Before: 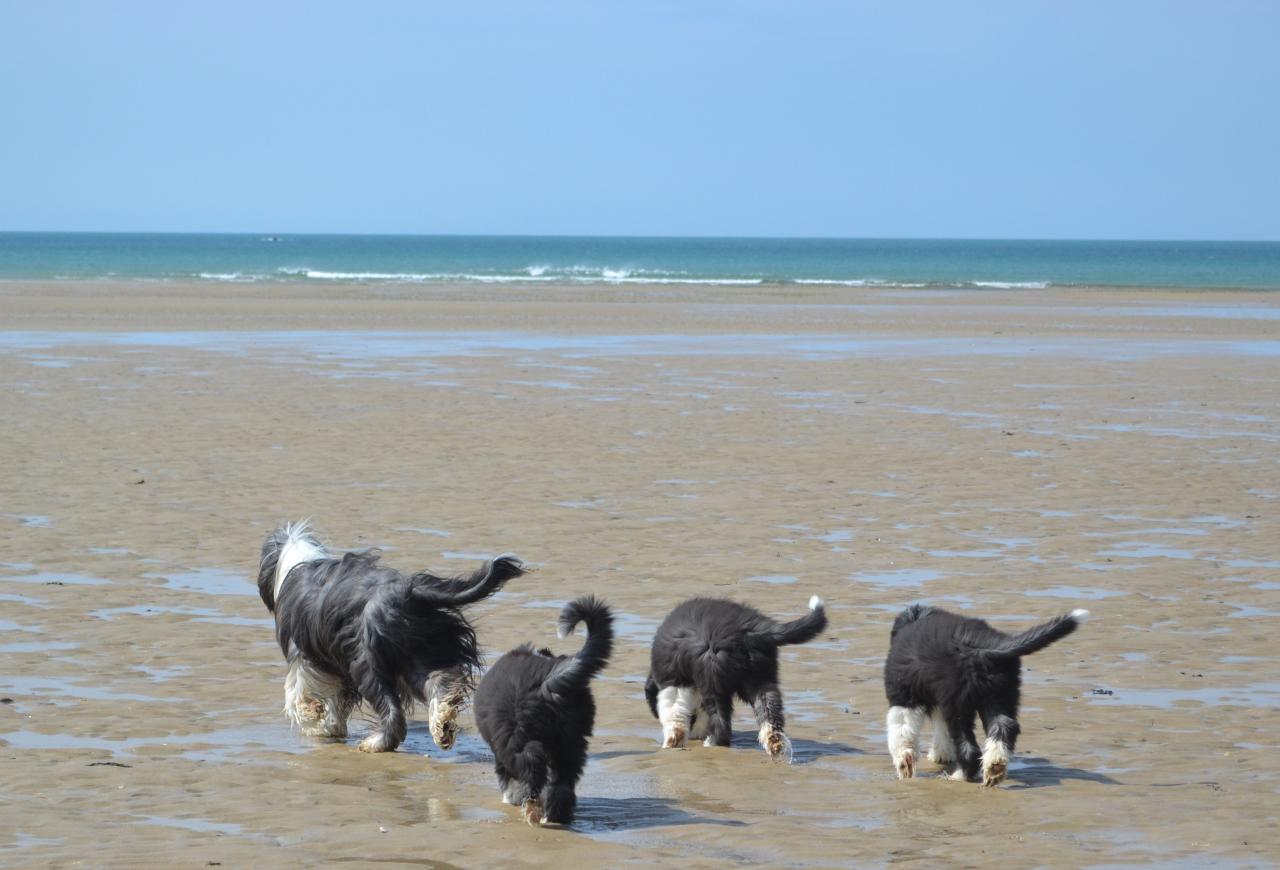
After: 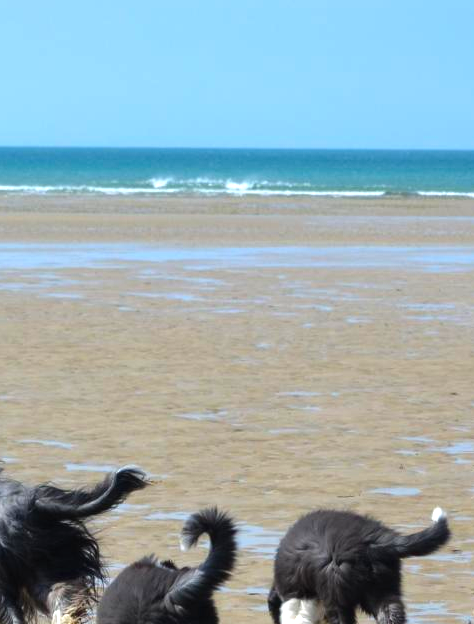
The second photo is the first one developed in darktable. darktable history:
crop and rotate: left 29.515%, top 10.197%, right 33.441%, bottom 18.063%
color balance rgb: shadows lift › hue 87.51°, linear chroma grading › global chroma -14.791%, perceptual saturation grading › global saturation 36.569%, perceptual saturation grading › shadows 35.376%, global vibrance 25.075%, contrast 20.596%
